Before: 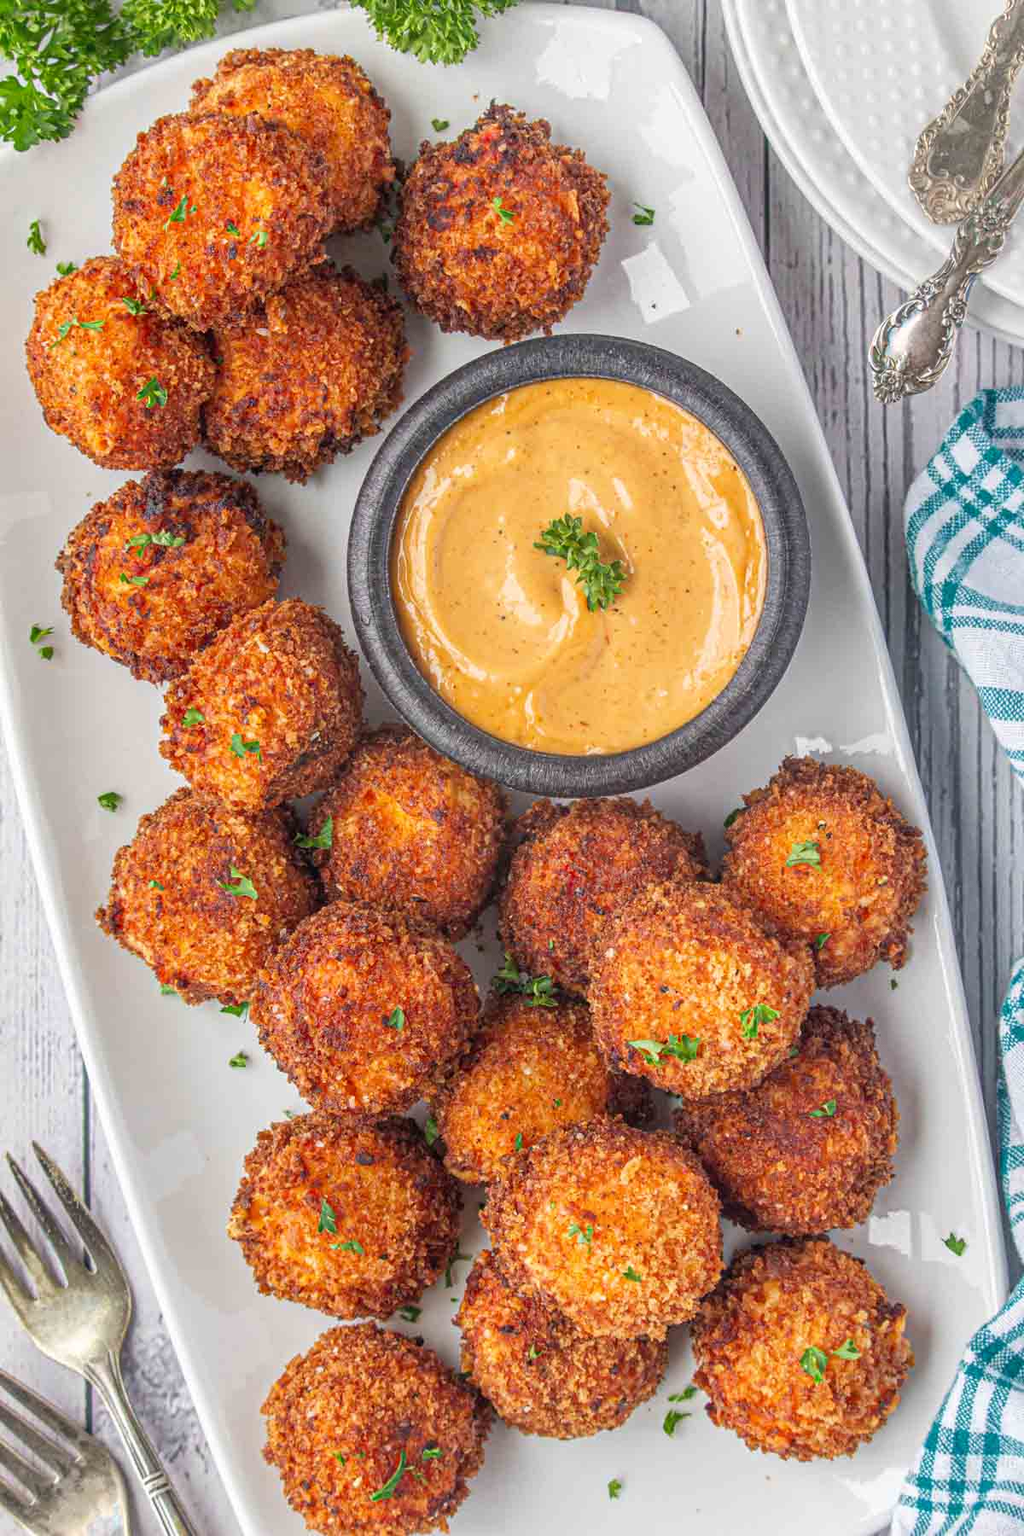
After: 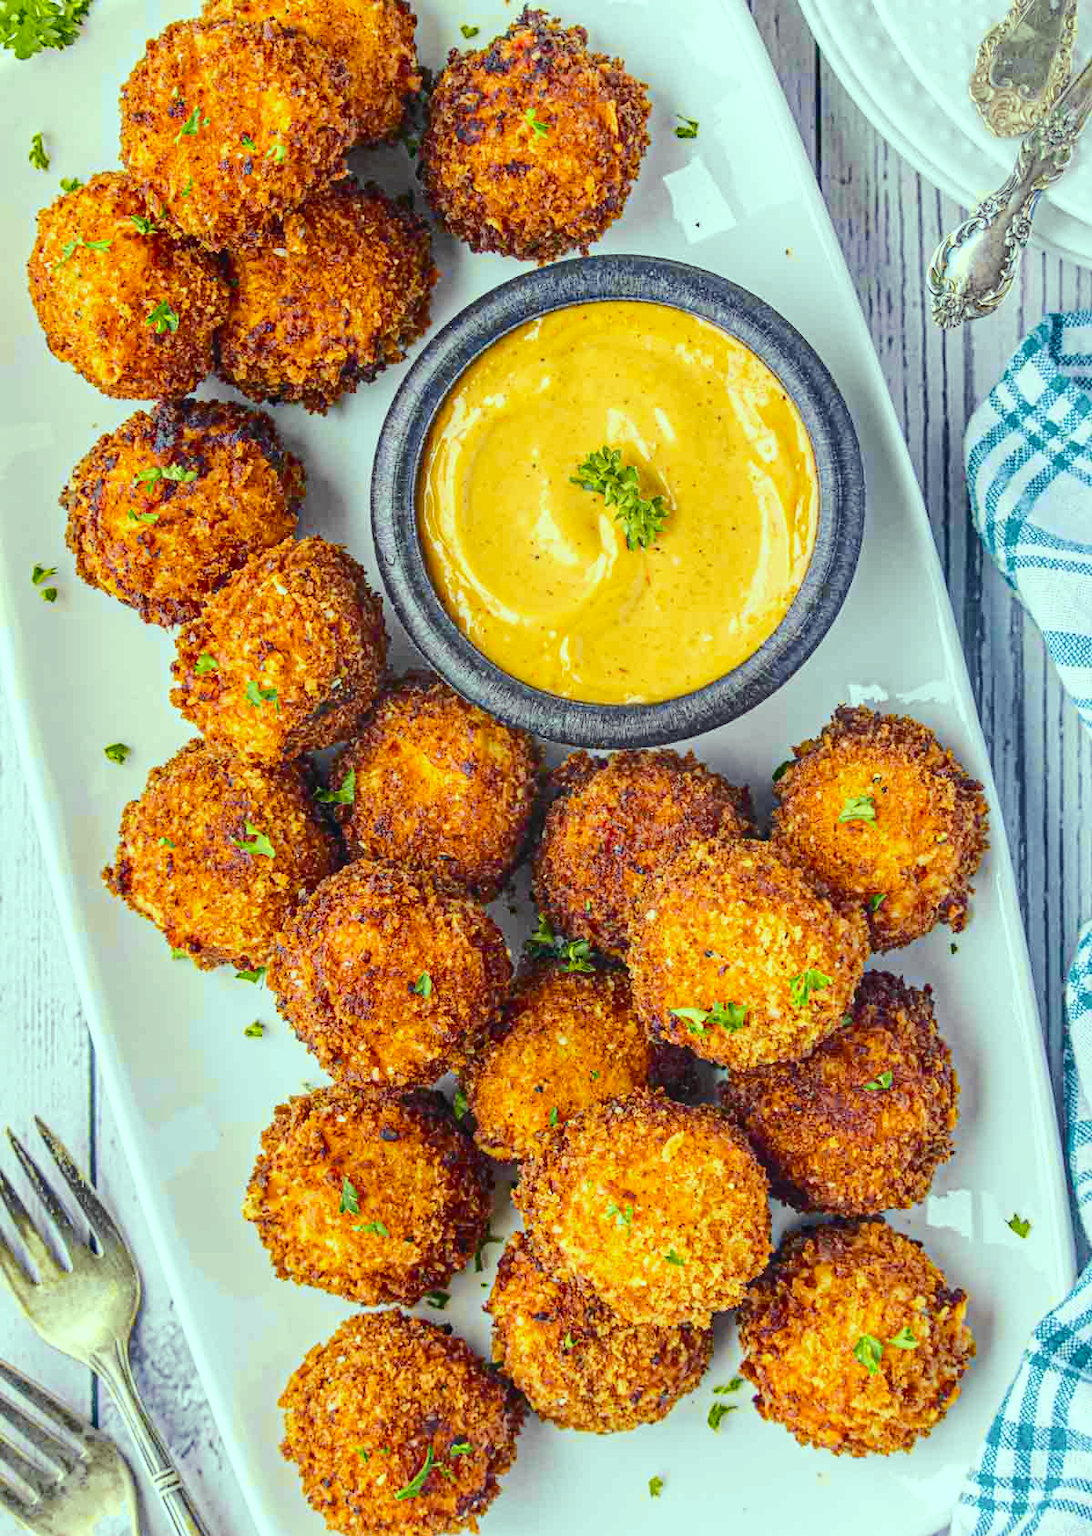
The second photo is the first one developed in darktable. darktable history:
crop and rotate: top 6.25%
color balance: mode lift, gamma, gain (sRGB), lift [0.997, 0.979, 1.021, 1.011], gamma [1, 1.084, 0.916, 0.998], gain [1, 0.87, 1.13, 1.101], contrast 4.55%, contrast fulcrum 38.24%, output saturation 104.09%
haze removal: adaptive false
color balance rgb: shadows lift › chroma 2%, shadows lift › hue 219.6°, power › hue 313.2°, highlights gain › chroma 3%, highlights gain › hue 75.6°, global offset › luminance 0.5%, perceptual saturation grading › global saturation 15.33%, perceptual saturation grading › highlights -19.33%, perceptual saturation grading › shadows 20%, global vibrance 20%
tone curve: curves: ch0 [(0.017, 0) (0.107, 0.071) (0.295, 0.264) (0.447, 0.507) (0.54, 0.618) (0.733, 0.791) (0.879, 0.898) (1, 0.97)]; ch1 [(0, 0) (0.393, 0.415) (0.447, 0.448) (0.485, 0.497) (0.523, 0.515) (0.544, 0.55) (0.59, 0.609) (0.686, 0.686) (1, 1)]; ch2 [(0, 0) (0.369, 0.388) (0.449, 0.431) (0.499, 0.5) (0.521, 0.505) (0.53, 0.538) (0.579, 0.601) (0.669, 0.733) (1, 1)], color space Lab, independent channels, preserve colors none
